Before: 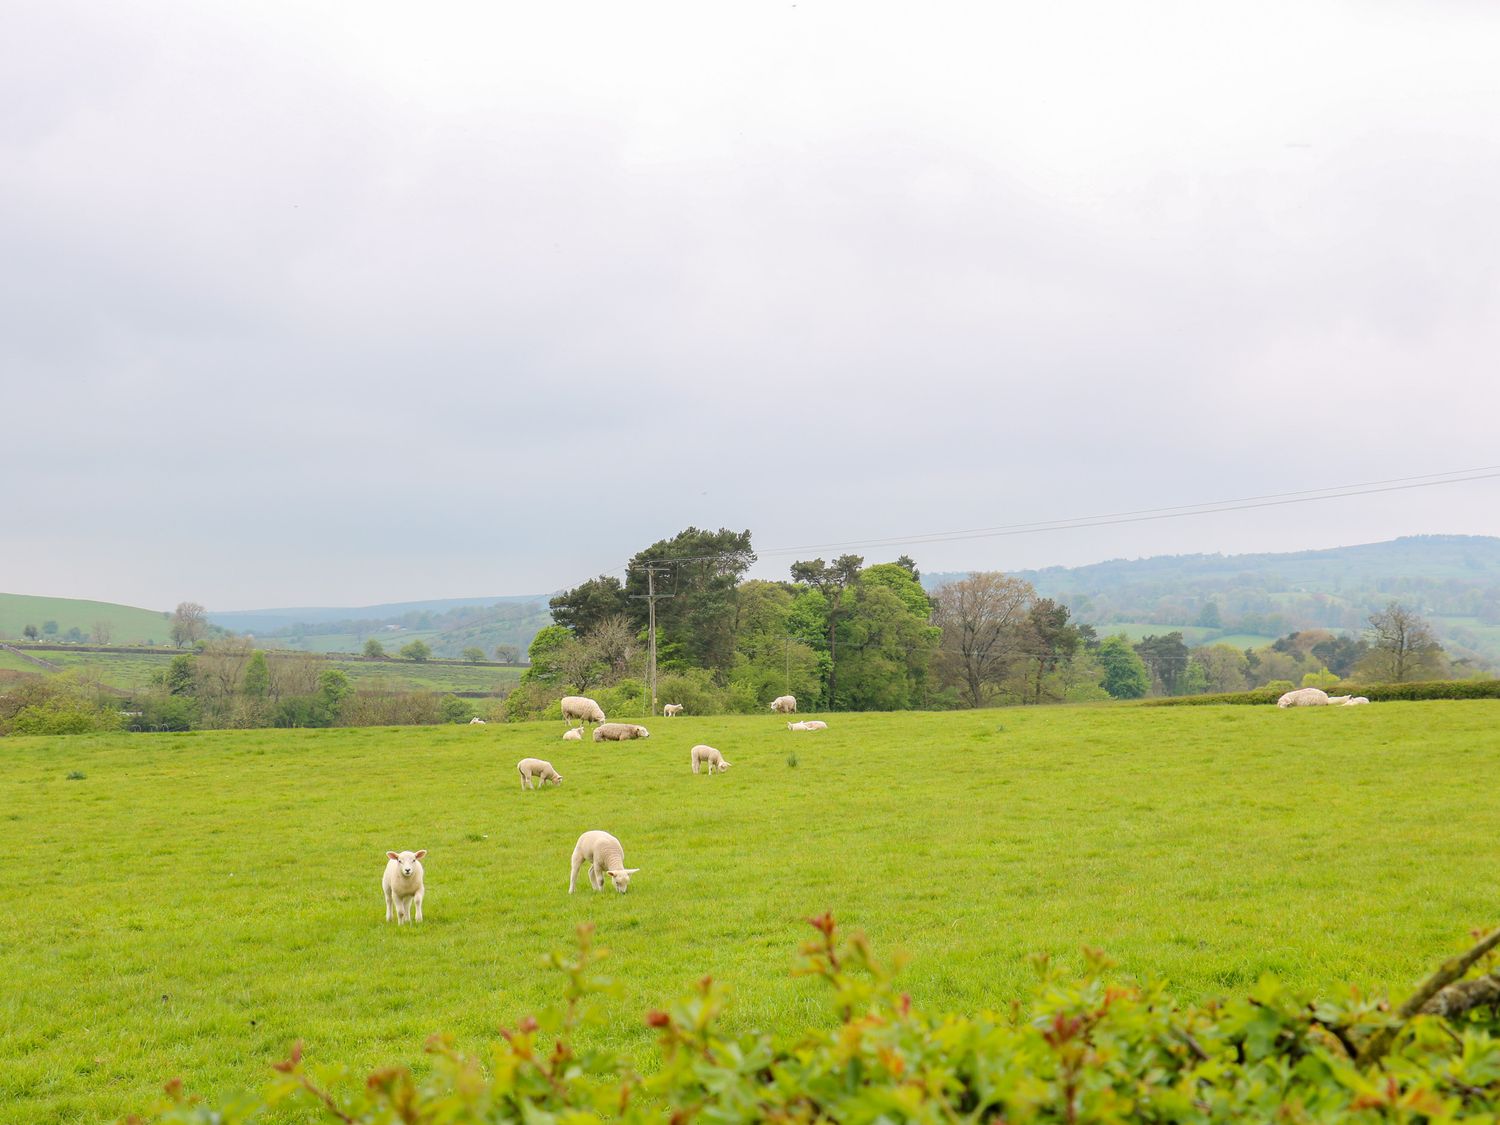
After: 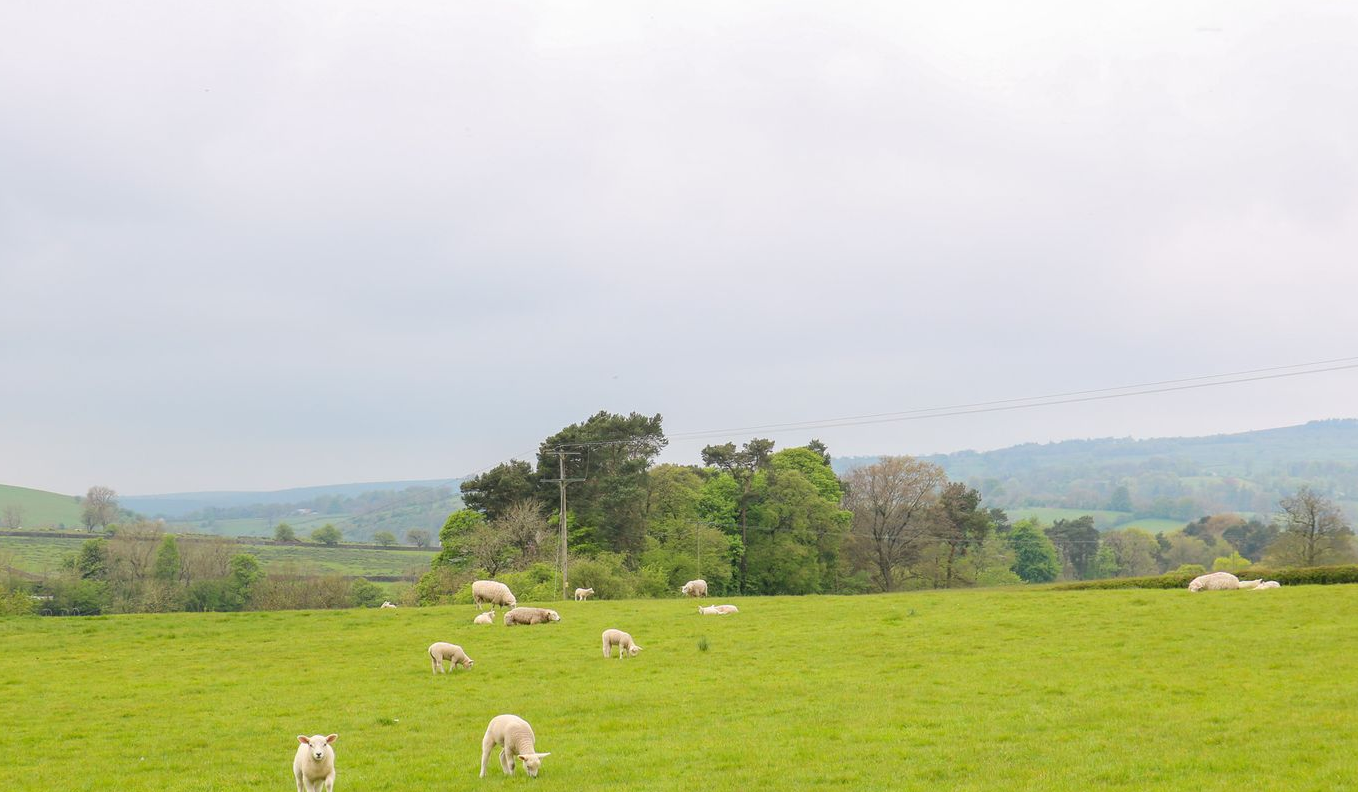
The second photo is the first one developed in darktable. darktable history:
crop: left 5.944%, top 10.383%, right 3.515%, bottom 19.138%
